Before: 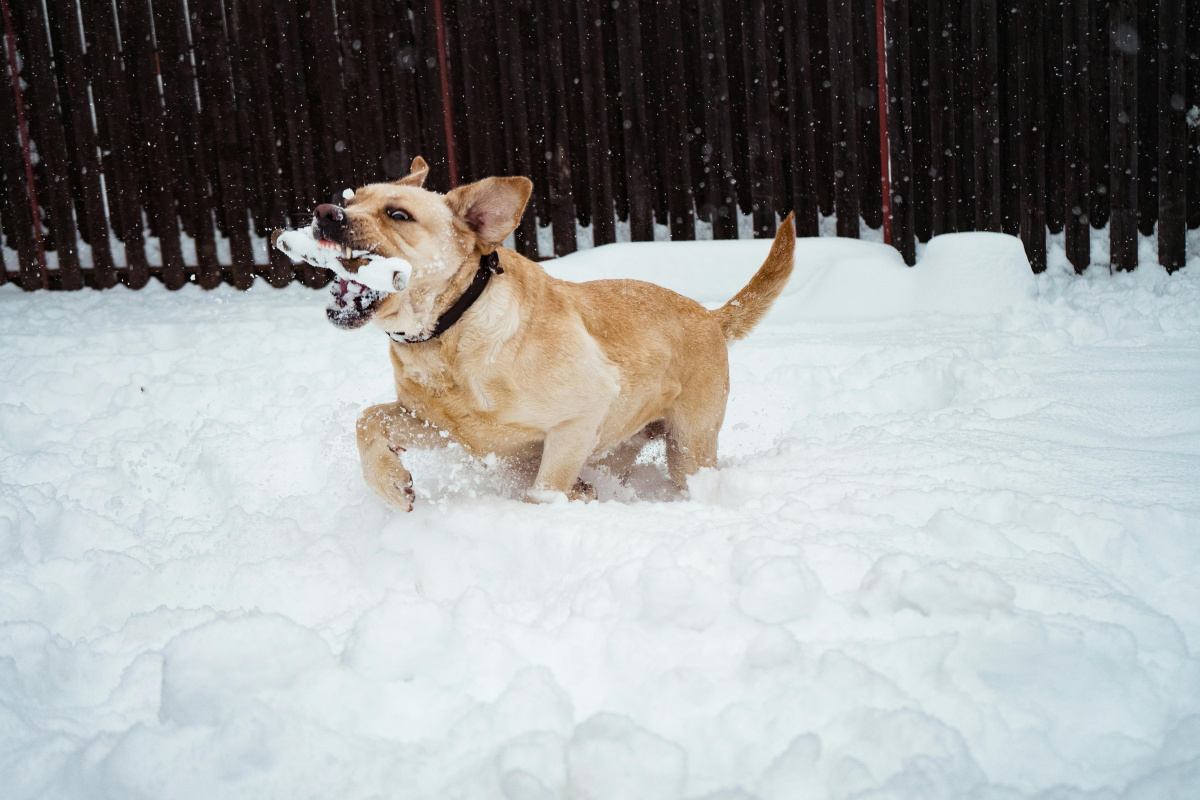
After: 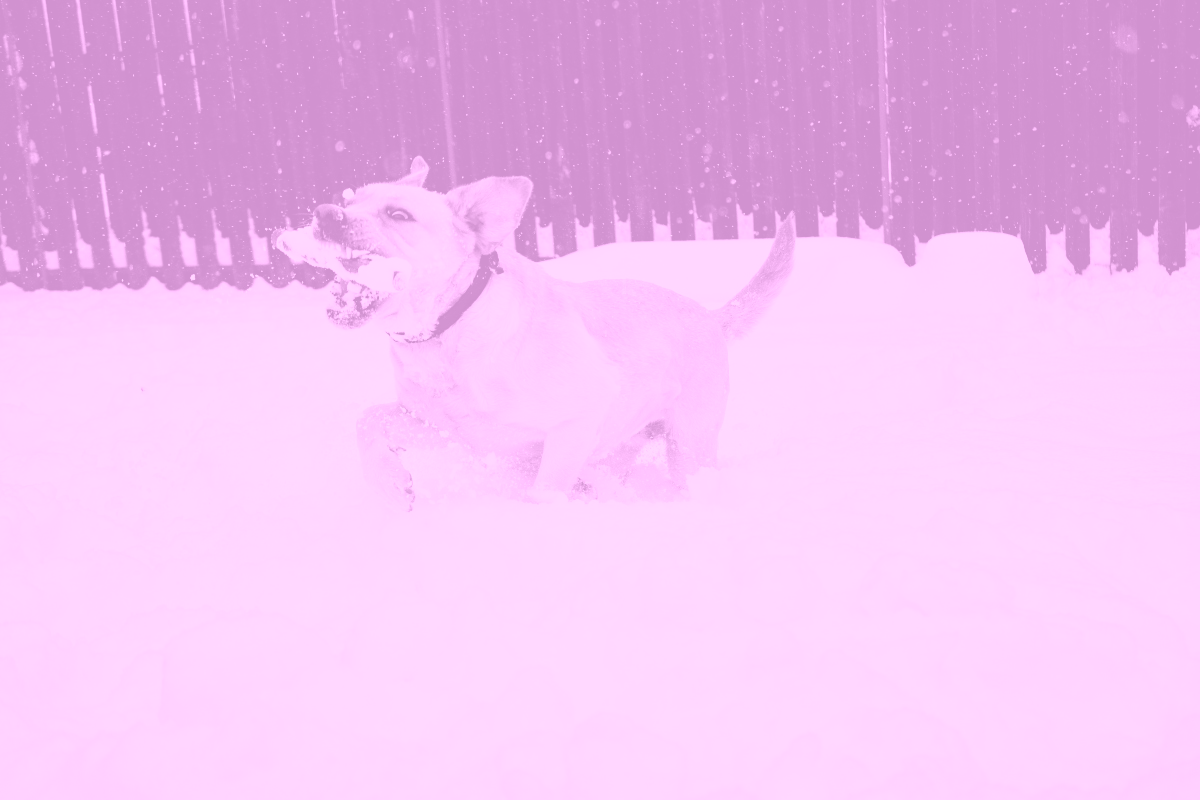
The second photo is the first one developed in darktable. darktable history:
colorize: hue 331.2°, saturation 75%, source mix 30.28%, lightness 70.52%, version 1
filmic rgb: hardness 4.17
